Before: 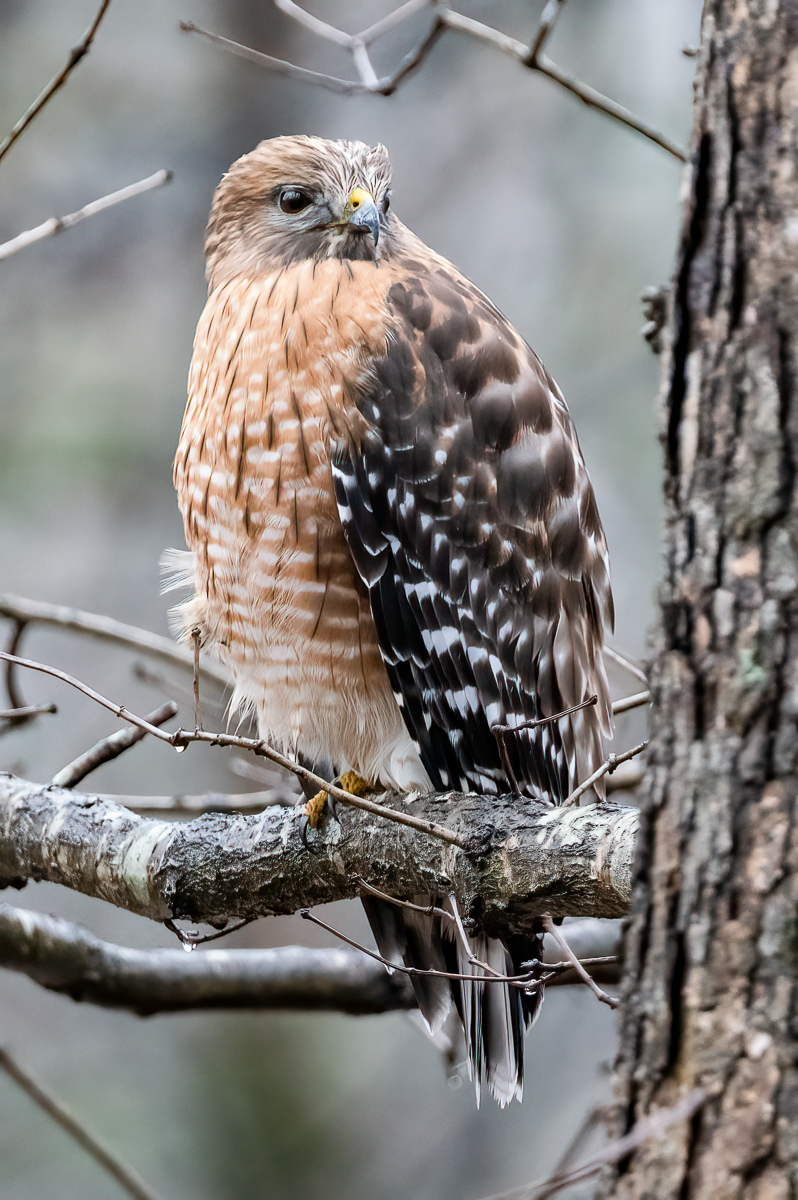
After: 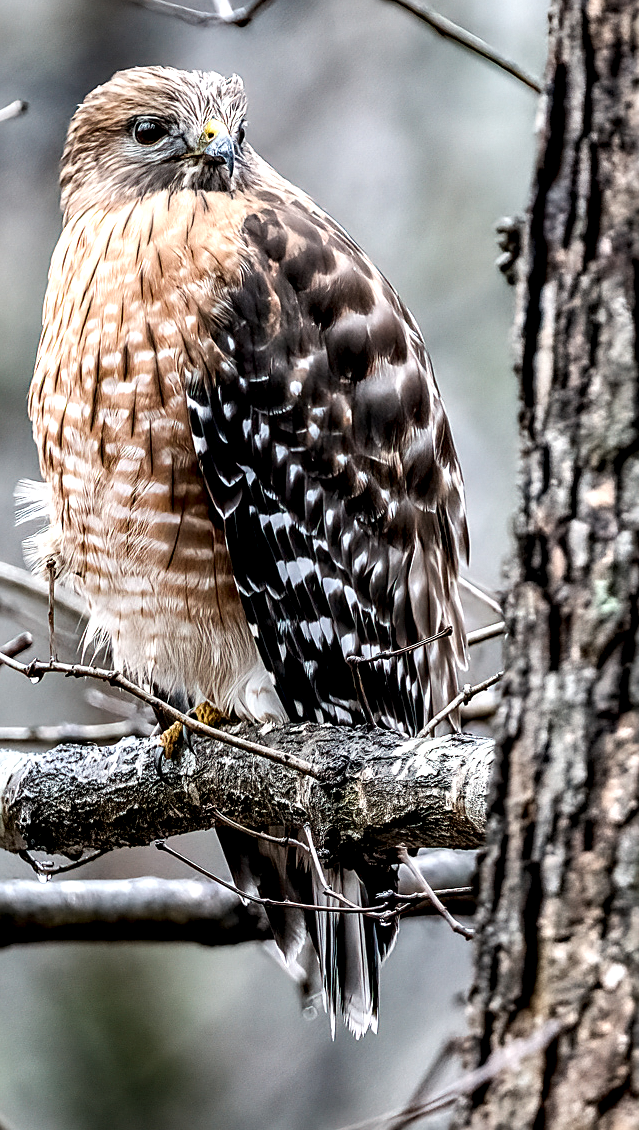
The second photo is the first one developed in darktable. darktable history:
sharpen: on, module defaults
crop and rotate: left 18.185%, top 5.802%, right 1.688%
local contrast: highlights 80%, shadows 58%, detail 175%, midtone range 0.606
